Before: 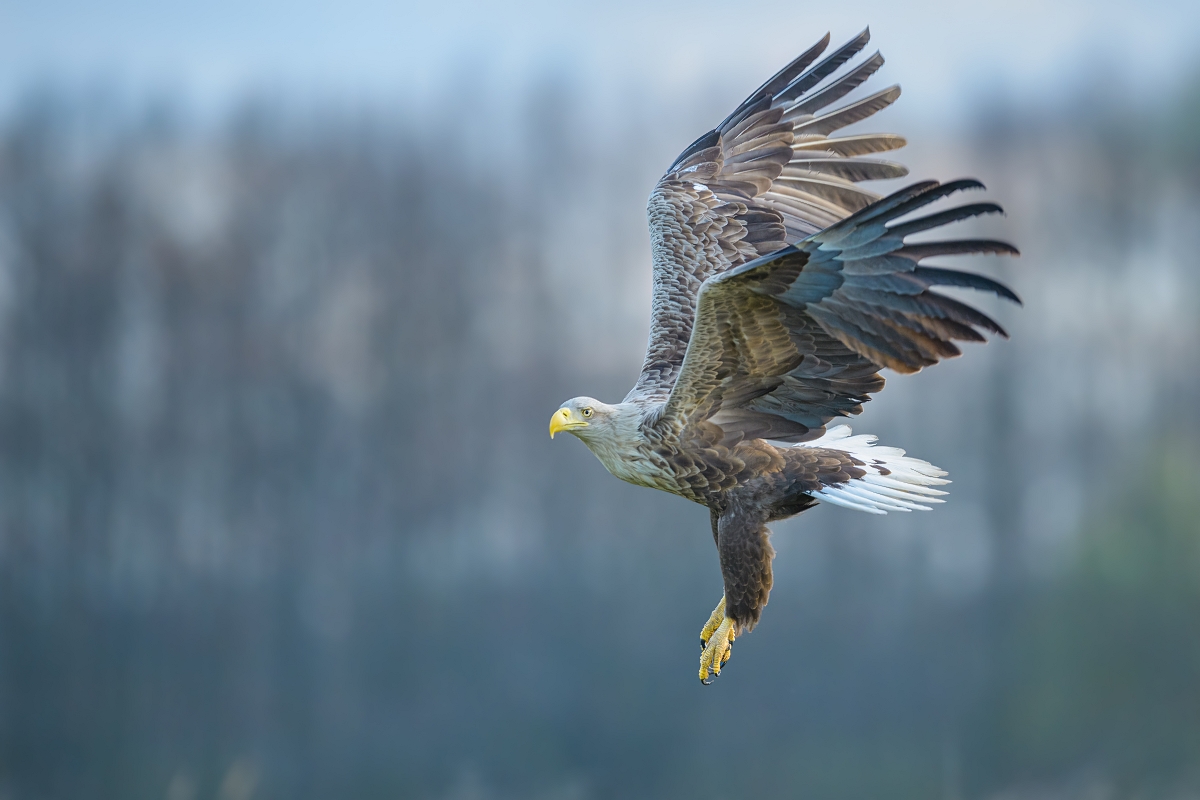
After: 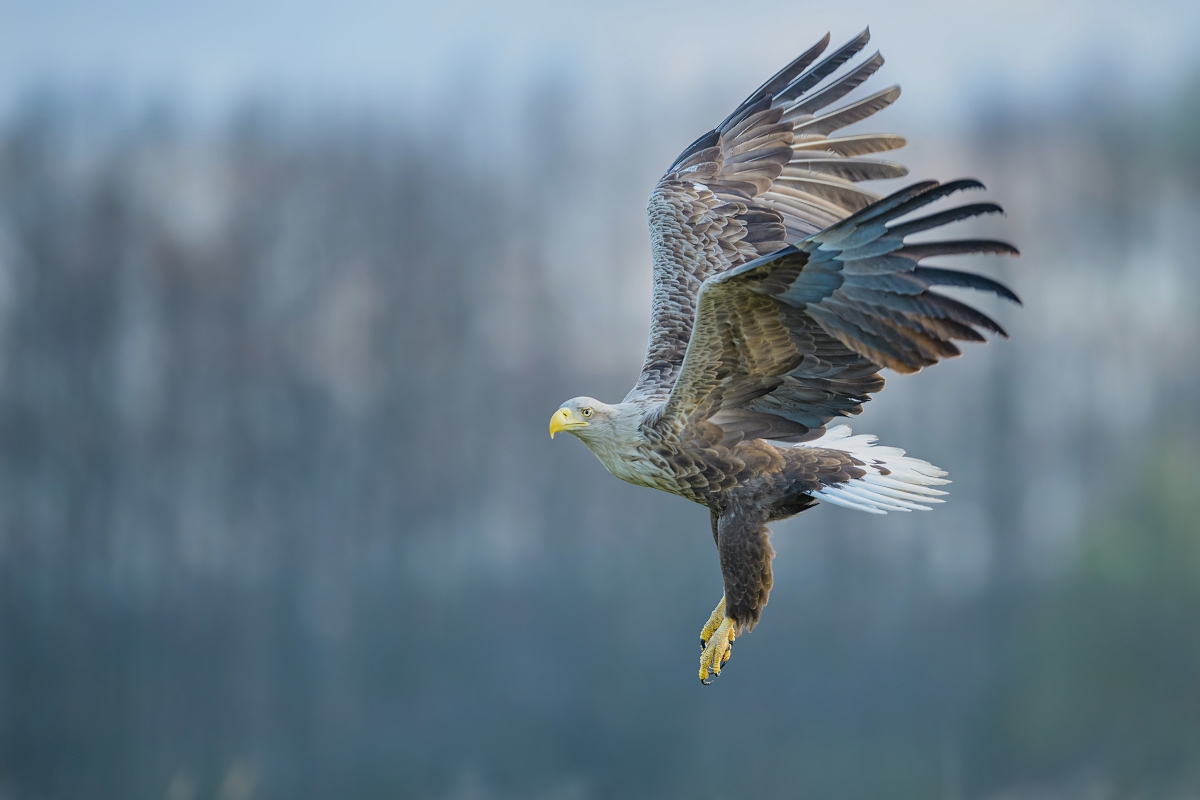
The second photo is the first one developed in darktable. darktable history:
filmic rgb: black relative exposure -14.1 EV, white relative exposure 3.35 EV, hardness 7.88, contrast 0.988
